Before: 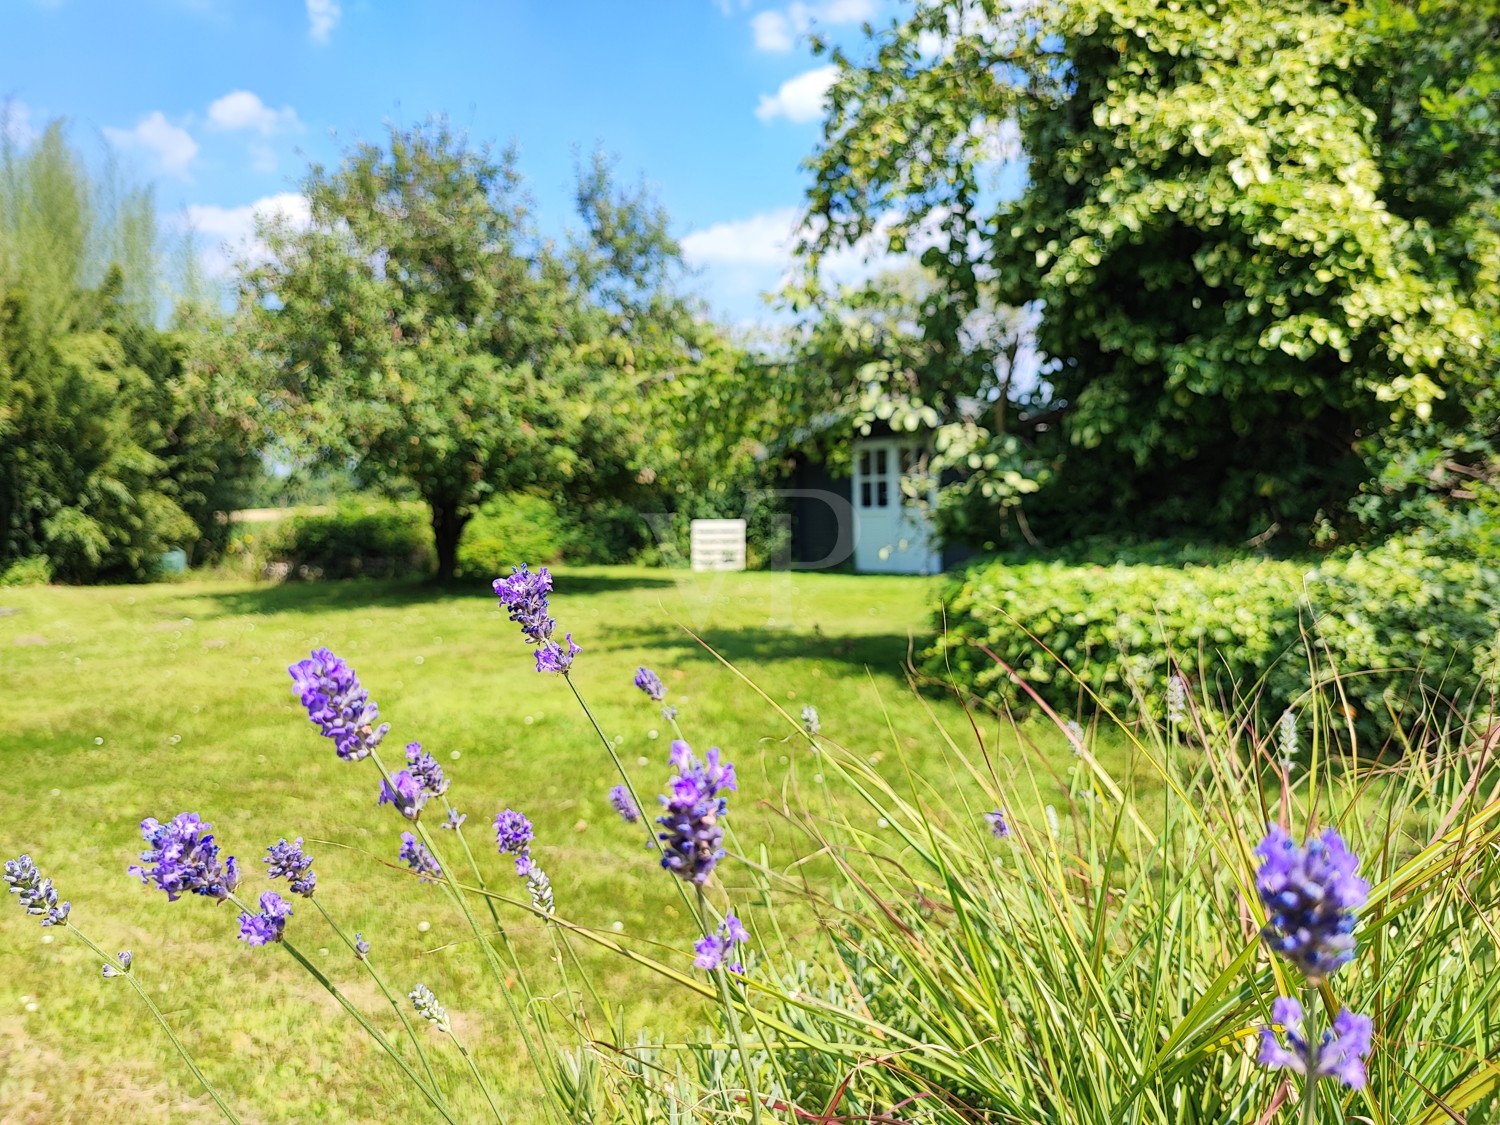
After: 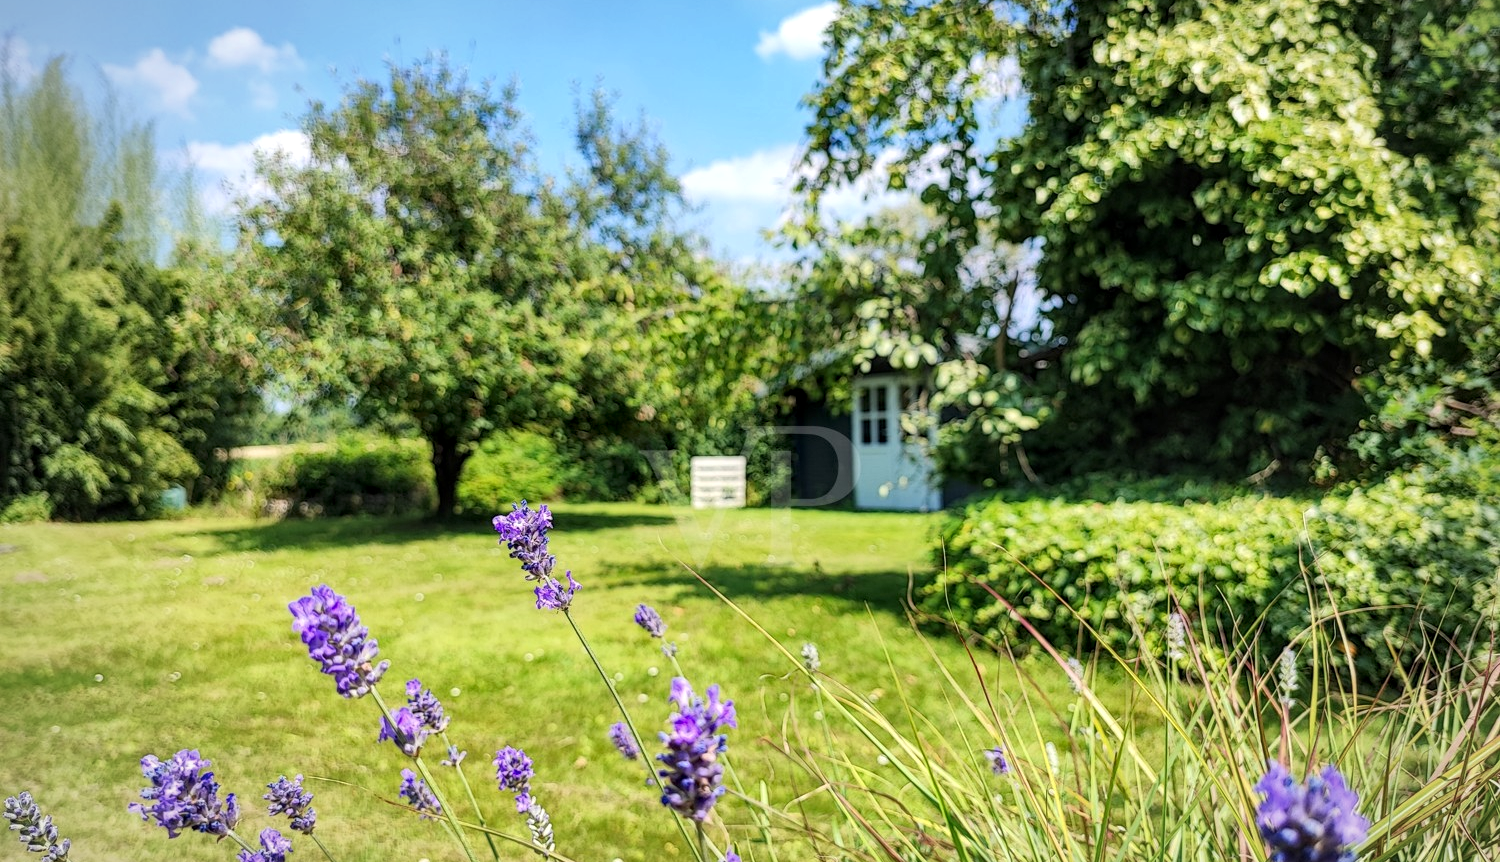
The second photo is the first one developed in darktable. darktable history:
crop: top 5.667%, bottom 17.637%
vignetting: fall-off radius 100%, width/height ratio 1.337
local contrast: detail 130%
